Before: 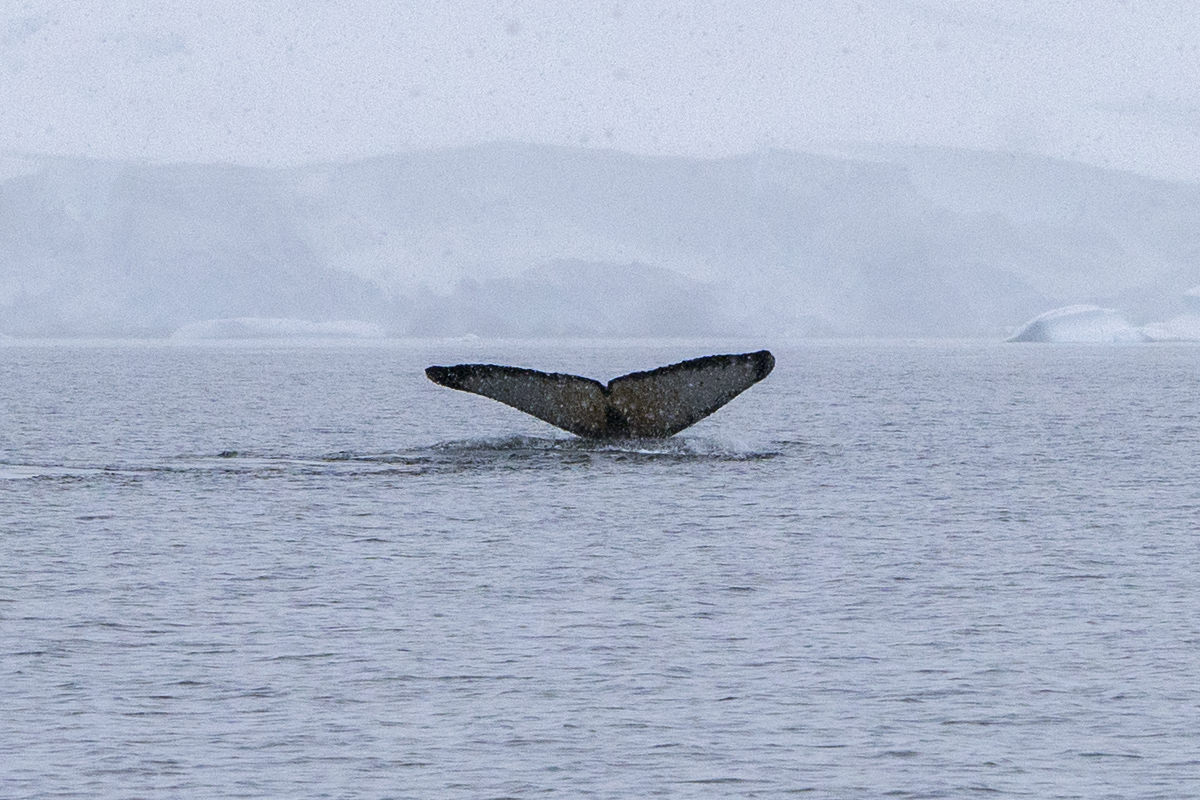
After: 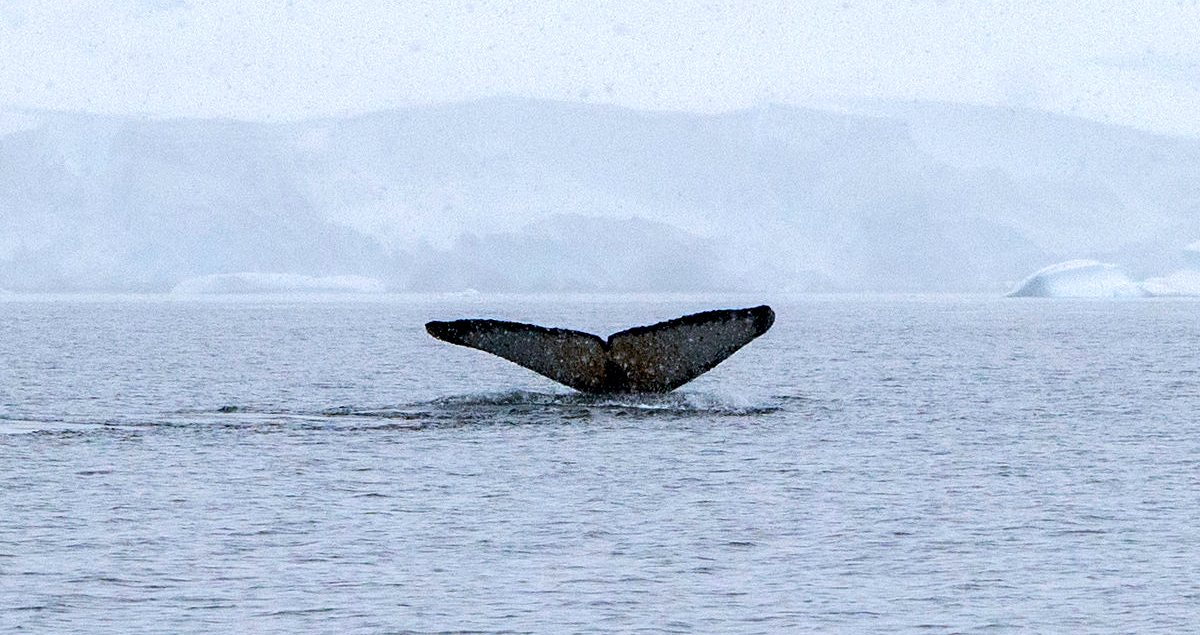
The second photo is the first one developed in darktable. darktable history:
tone equalizer: -8 EV -0.417 EV, -7 EV -0.389 EV, -6 EV -0.333 EV, -5 EV -0.222 EV, -3 EV 0.222 EV, -2 EV 0.333 EV, -1 EV 0.389 EV, +0 EV 0.417 EV, edges refinement/feathering 500, mask exposure compensation -1.57 EV, preserve details no
crop and rotate: top 5.667%, bottom 14.937%
exposure: black level correction 0.012, compensate highlight preservation false
